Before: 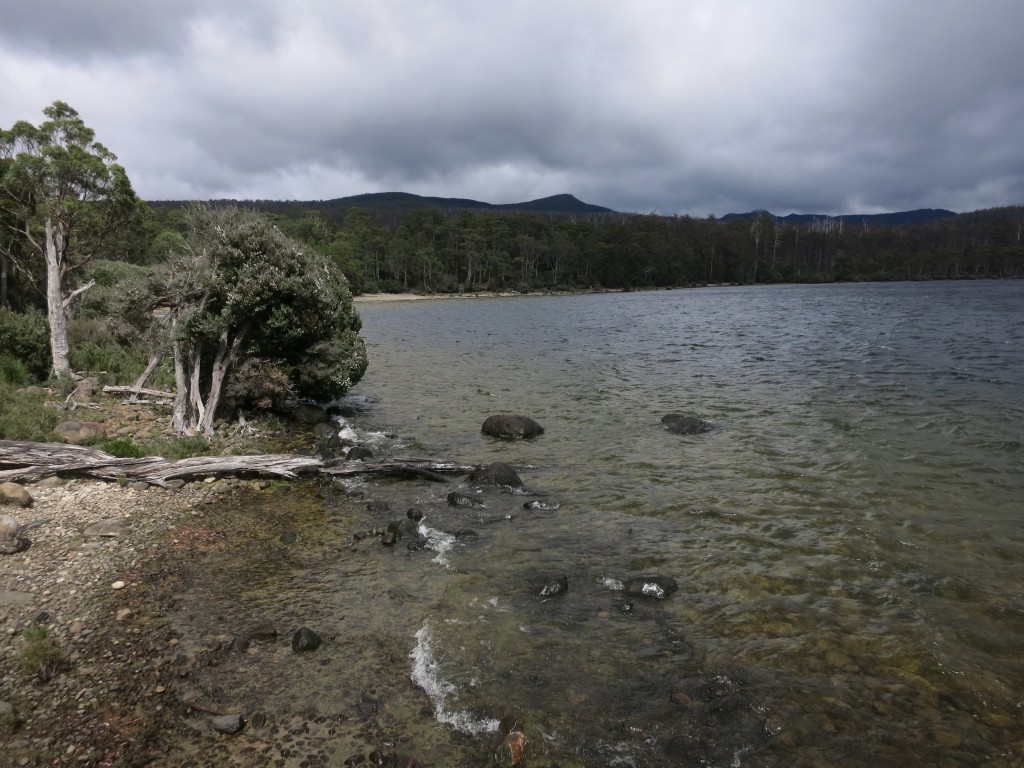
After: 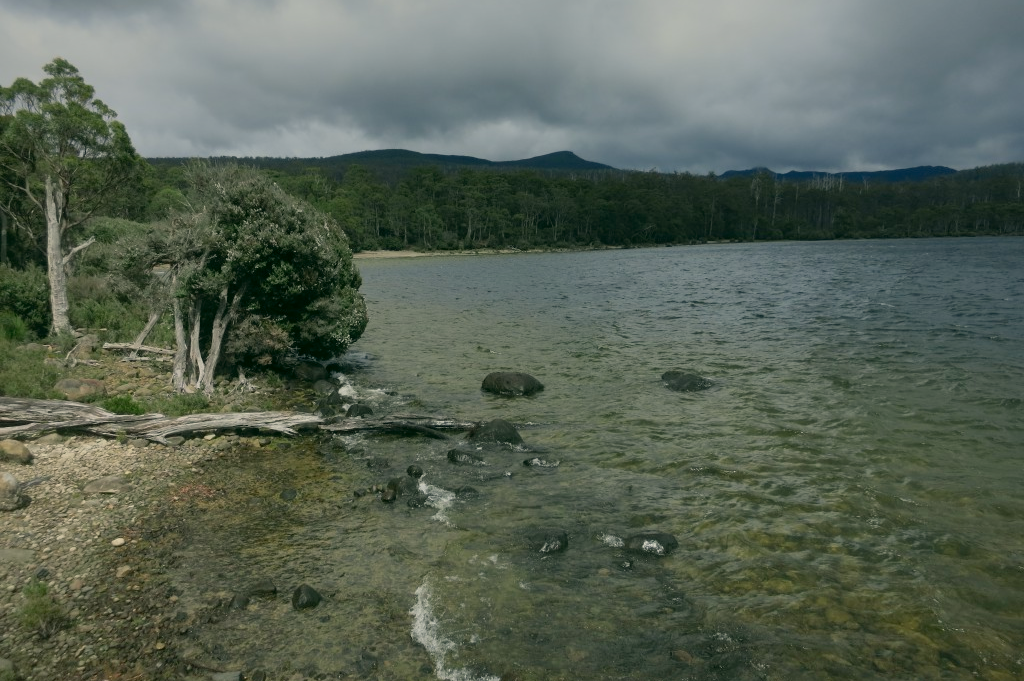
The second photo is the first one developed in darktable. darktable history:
shadows and highlights: on, module defaults
graduated density: on, module defaults
color correction: highlights a* -0.482, highlights b* 9.48, shadows a* -9.48, shadows b* 0.803
crop and rotate: top 5.609%, bottom 5.609%
